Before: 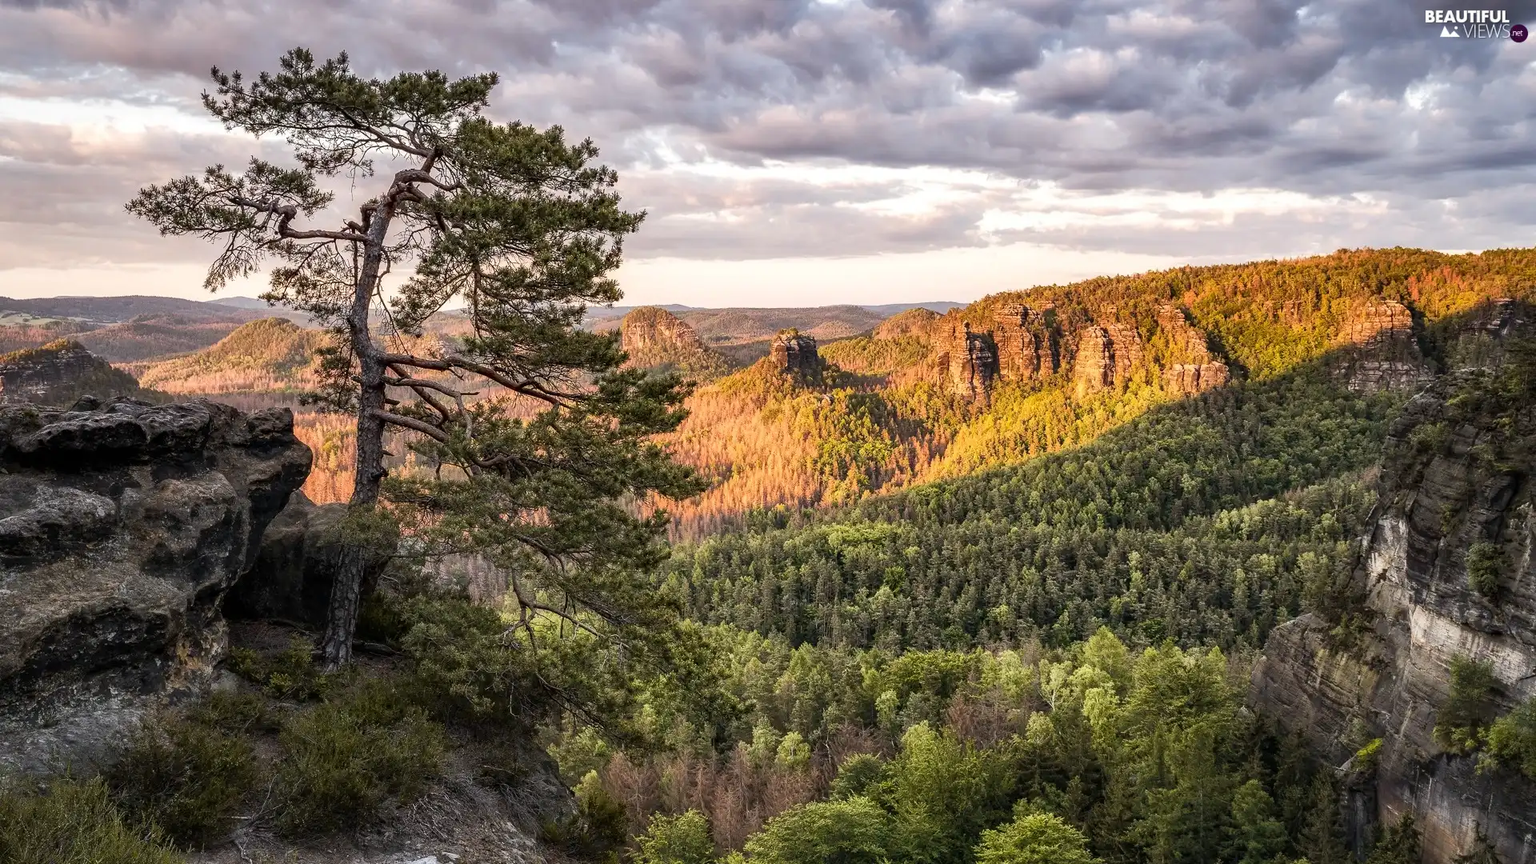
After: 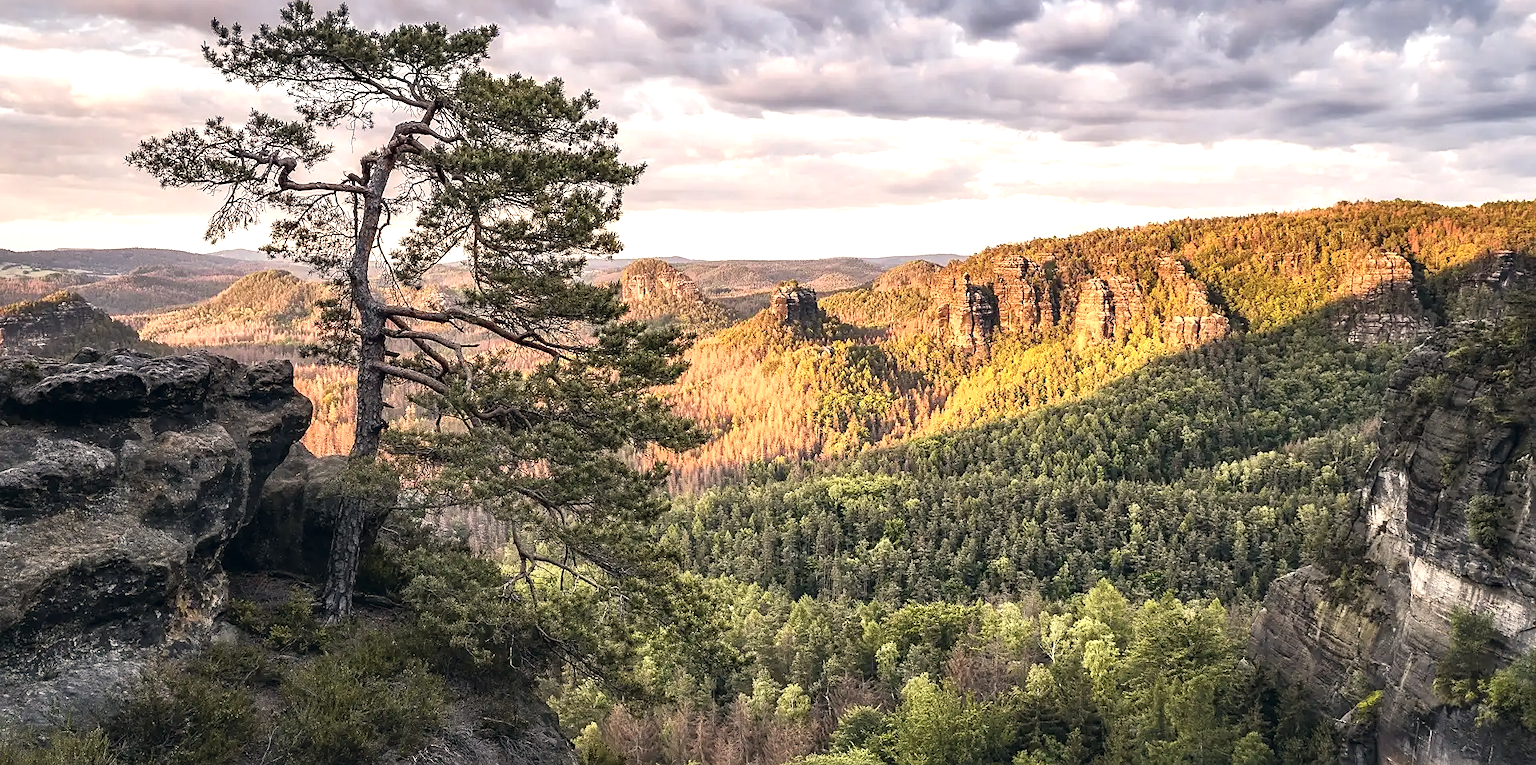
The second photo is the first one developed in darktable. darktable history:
exposure: black level correction -0.001, exposure 0.535 EV, compensate highlight preservation false
color correction: highlights a* 2.8, highlights b* 5.03, shadows a* -1.99, shadows b* -4.89, saturation 0.823
tone equalizer: mask exposure compensation -0.512 EV
crop and rotate: top 5.562%, bottom 5.792%
sharpen: radius 1.86, amount 0.404, threshold 1.364
